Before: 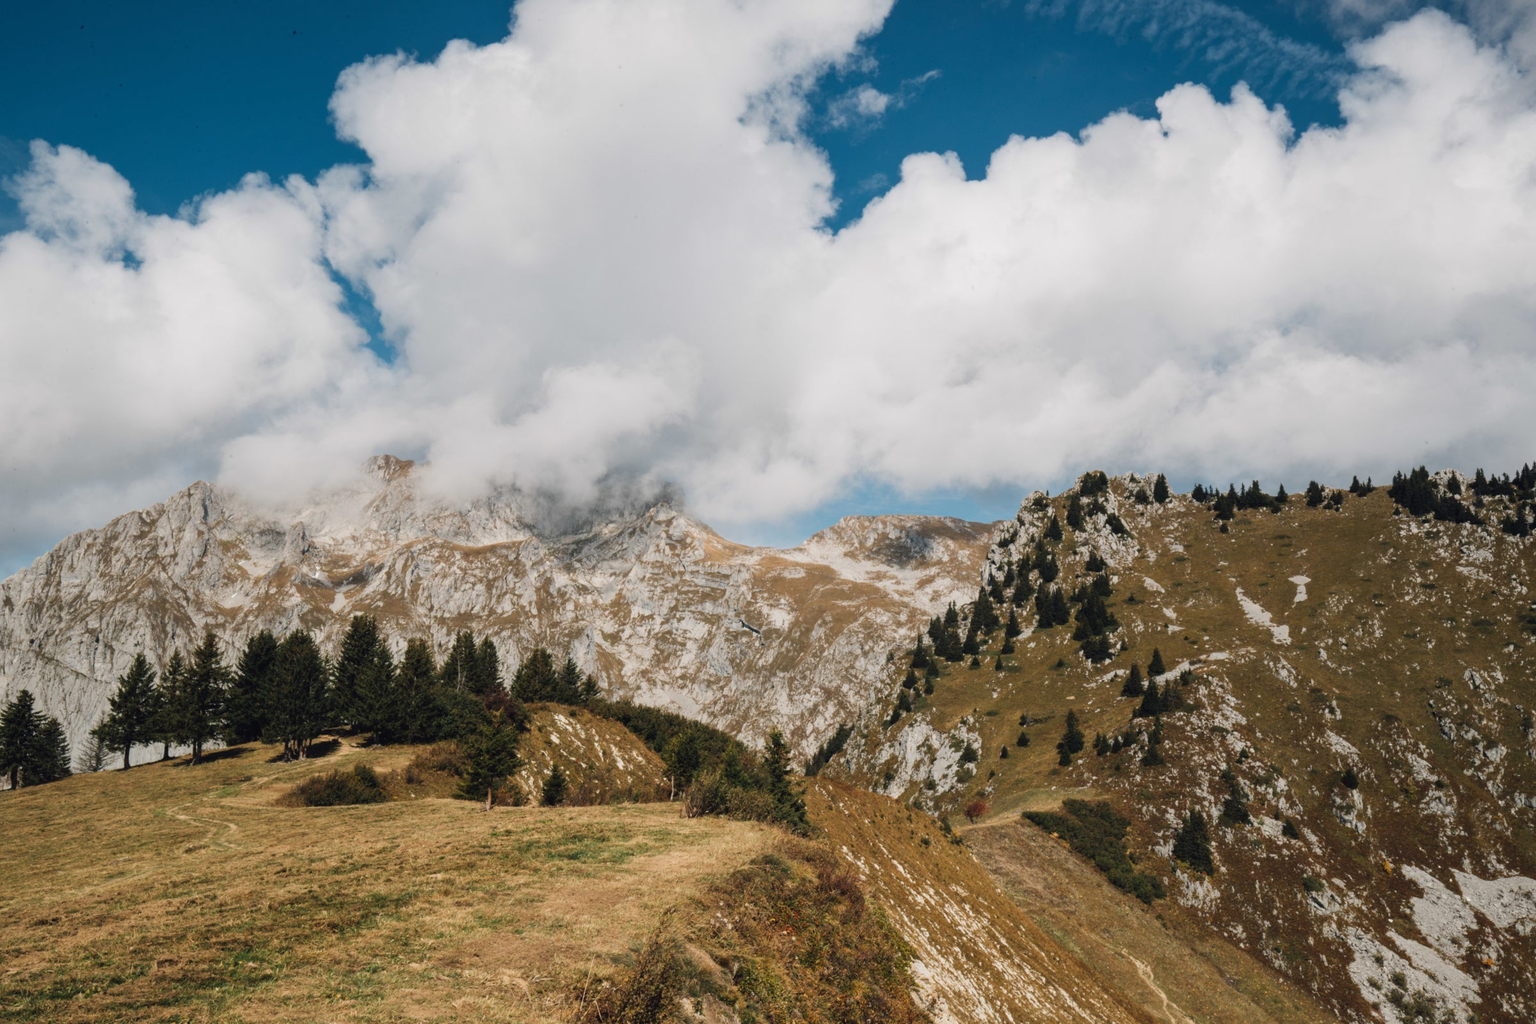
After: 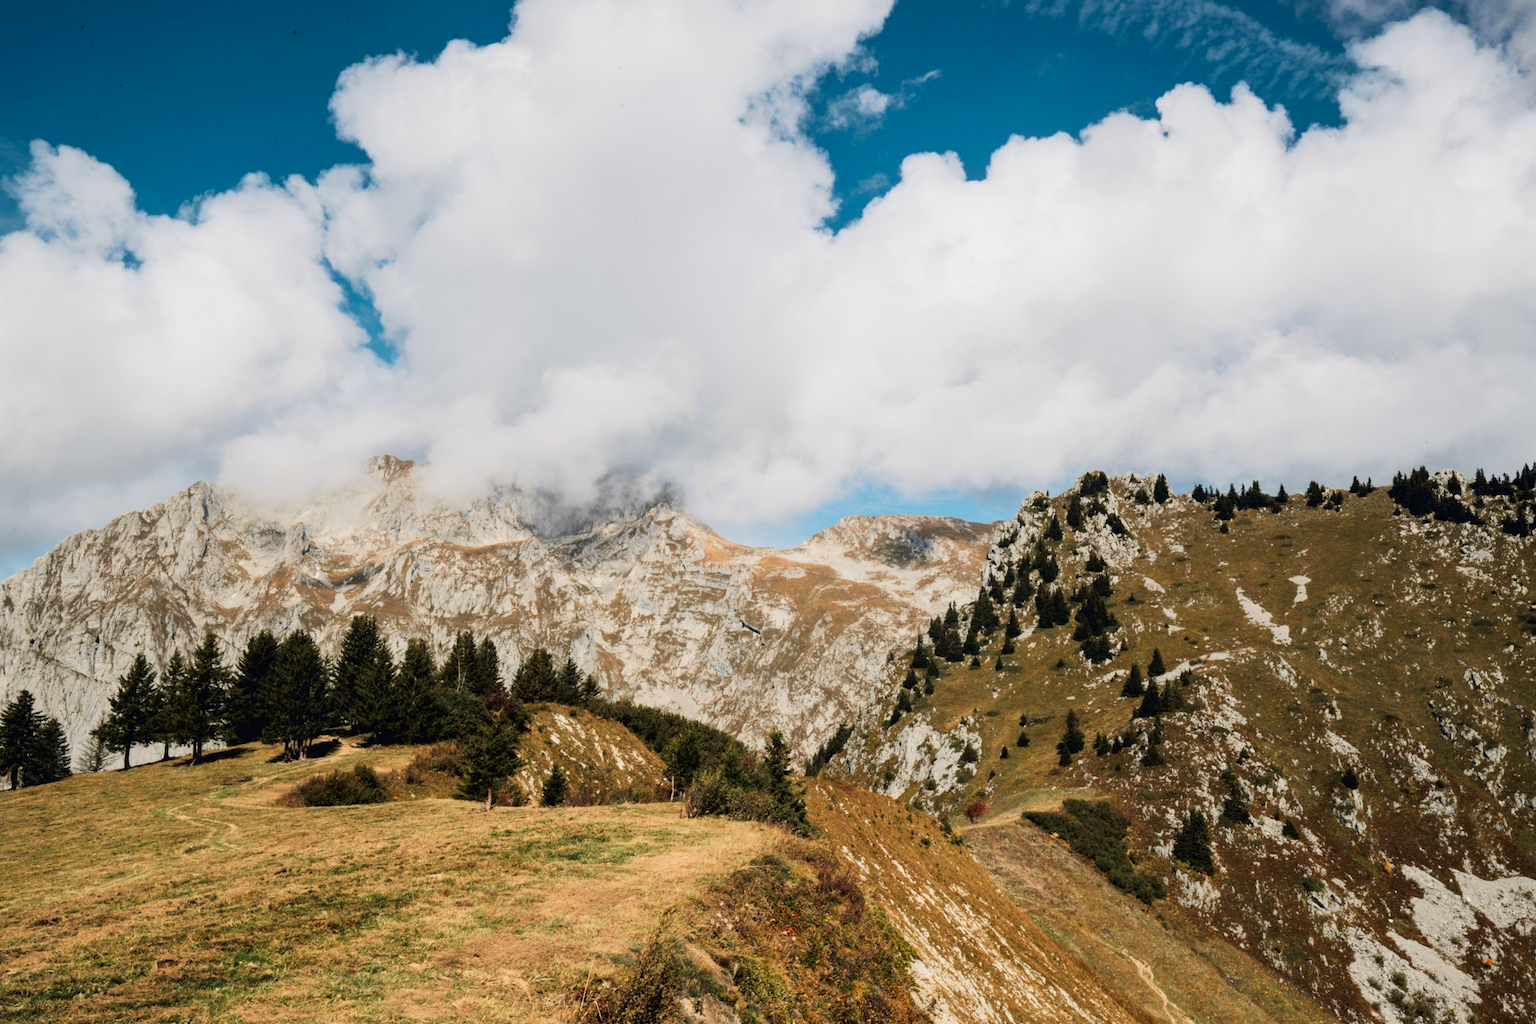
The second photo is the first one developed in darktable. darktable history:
tone curve: curves: ch0 [(0, 0.013) (0.054, 0.018) (0.205, 0.191) (0.289, 0.292) (0.39, 0.424) (0.493, 0.551) (0.666, 0.743) (0.795, 0.841) (1, 0.998)]; ch1 [(0, 0) (0.385, 0.343) (0.439, 0.415) (0.494, 0.495) (0.501, 0.501) (0.51, 0.509) (0.54, 0.552) (0.586, 0.614) (0.66, 0.706) (0.783, 0.804) (1, 1)]; ch2 [(0, 0) (0.32, 0.281) (0.403, 0.399) (0.441, 0.428) (0.47, 0.469) (0.498, 0.496) (0.524, 0.538) (0.566, 0.579) (0.633, 0.665) (0.7, 0.711) (1, 1)], color space Lab, independent channels, preserve colors none
